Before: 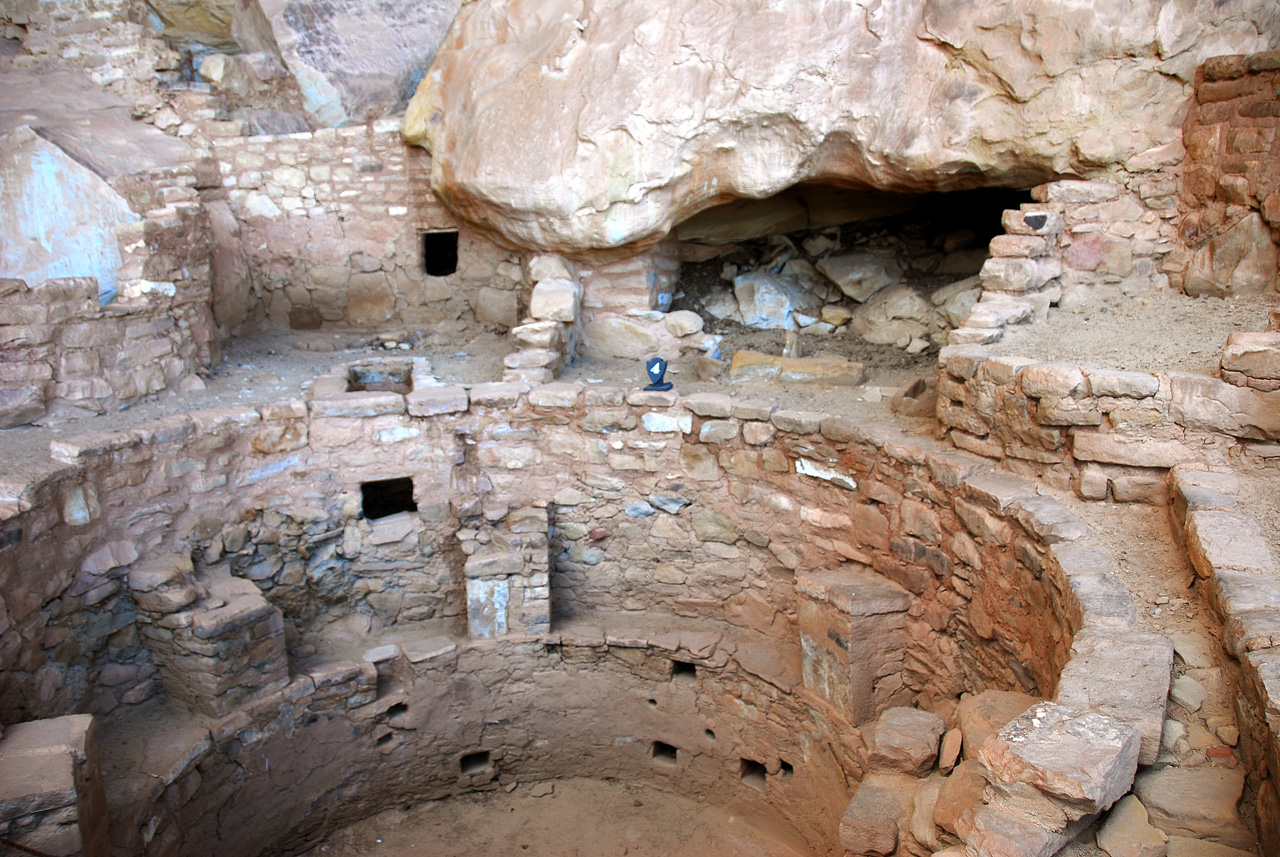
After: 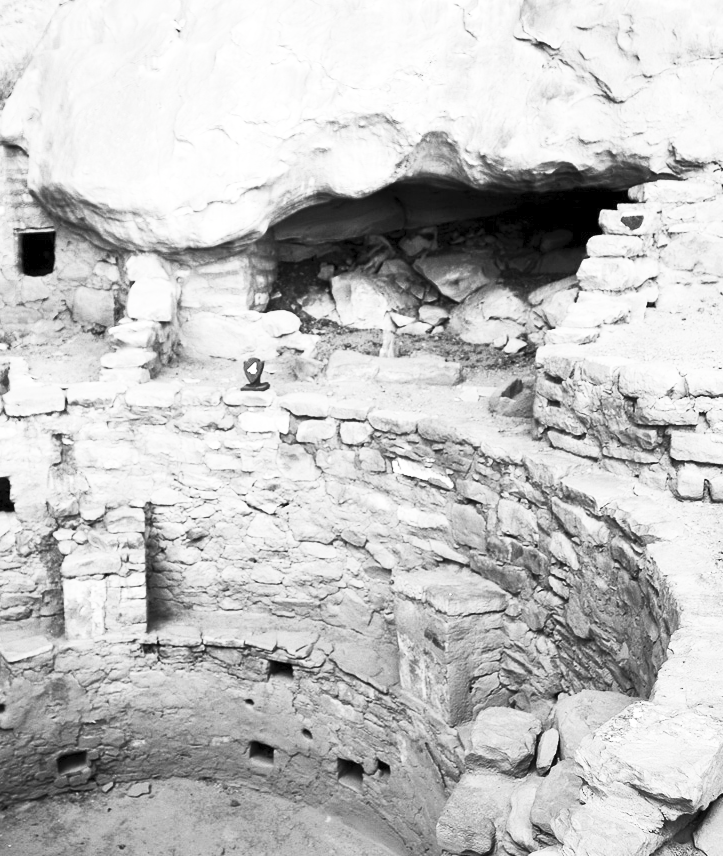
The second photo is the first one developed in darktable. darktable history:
color correction: highlights b* 0.043, saturation 1.15
crop: left 31.515%, top 0.011%, right 11.942%
contrast brightness saturation: contrast 0.542, brightness 0.475, saturation -0.999
